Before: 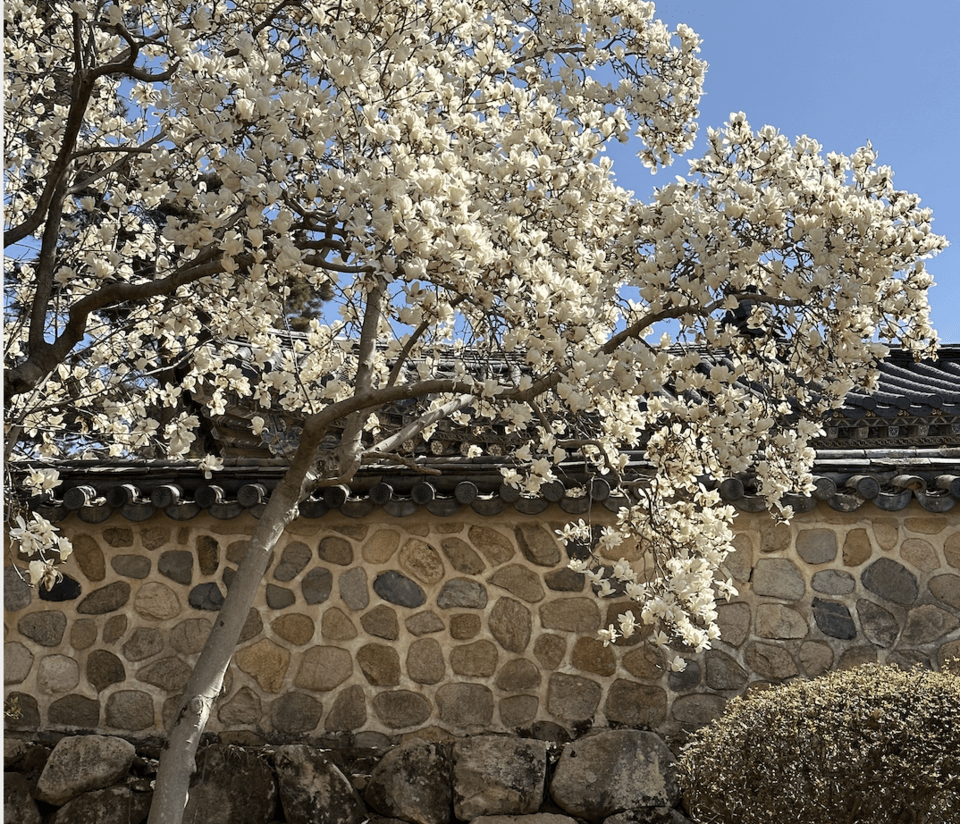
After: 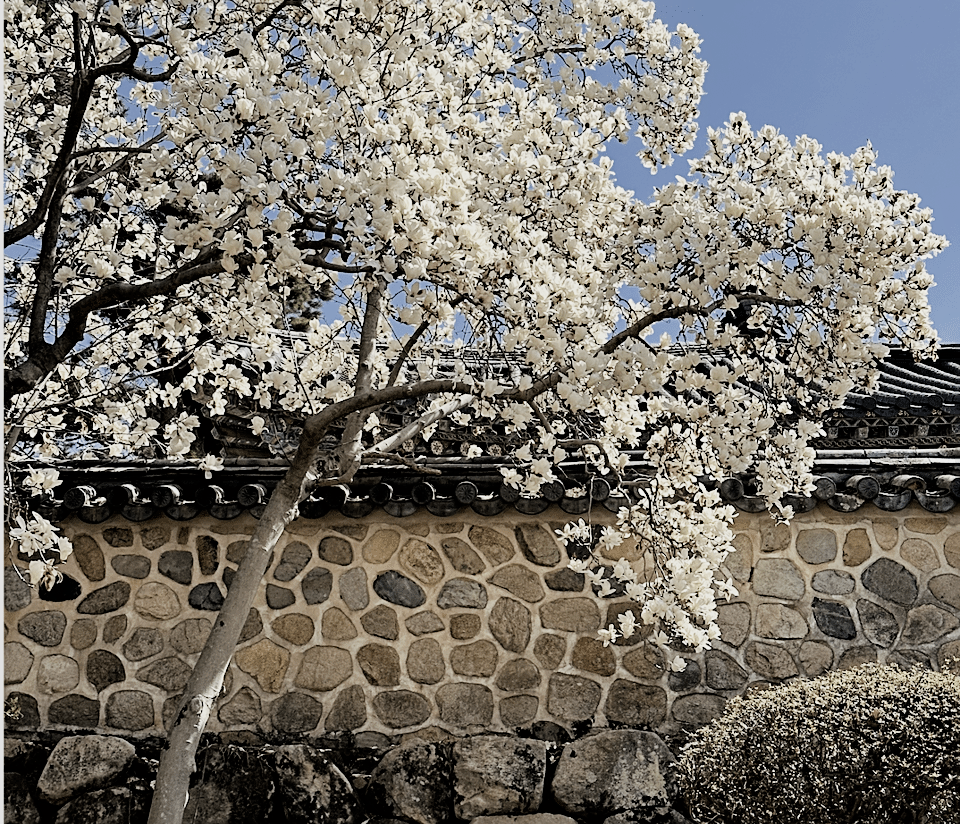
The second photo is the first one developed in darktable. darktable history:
exposure: black level correction 0, exposure 0.7 EV, compensate exposure bias true, compensate highlight preservation false
filmic rgb: black relative exposure -4.12 EV, white relative exposure 5.12 EV, hardness 2.04, contrast 1.173
sharpen: on, module defaults
haze removal: compatibility mode true
color zones: curves: ch0 [(0, 0.5) (0.125, 0.4) (0.25, 0.5) (0.375, 0.4) (0.5, 0.4) (0.625, 0.35) (0.75, 0.35) (0.875, 0.5)]; ch1 [(0, 0.35) (0.125, 0.45) (0.25, 0.35) (0.375, 0.35) (0.5, 0.35) (0.625, 0.35) (0.75, 0.45) (0.875, 0.35)]; ch2 [(0, 0.6) (0.125, 0.5) (0.25, 0.5) (0.375, 0.6) (0.5, 0.6) (0.625, 0.5) (0.75, 0.5) (0.875, 0.5)]
